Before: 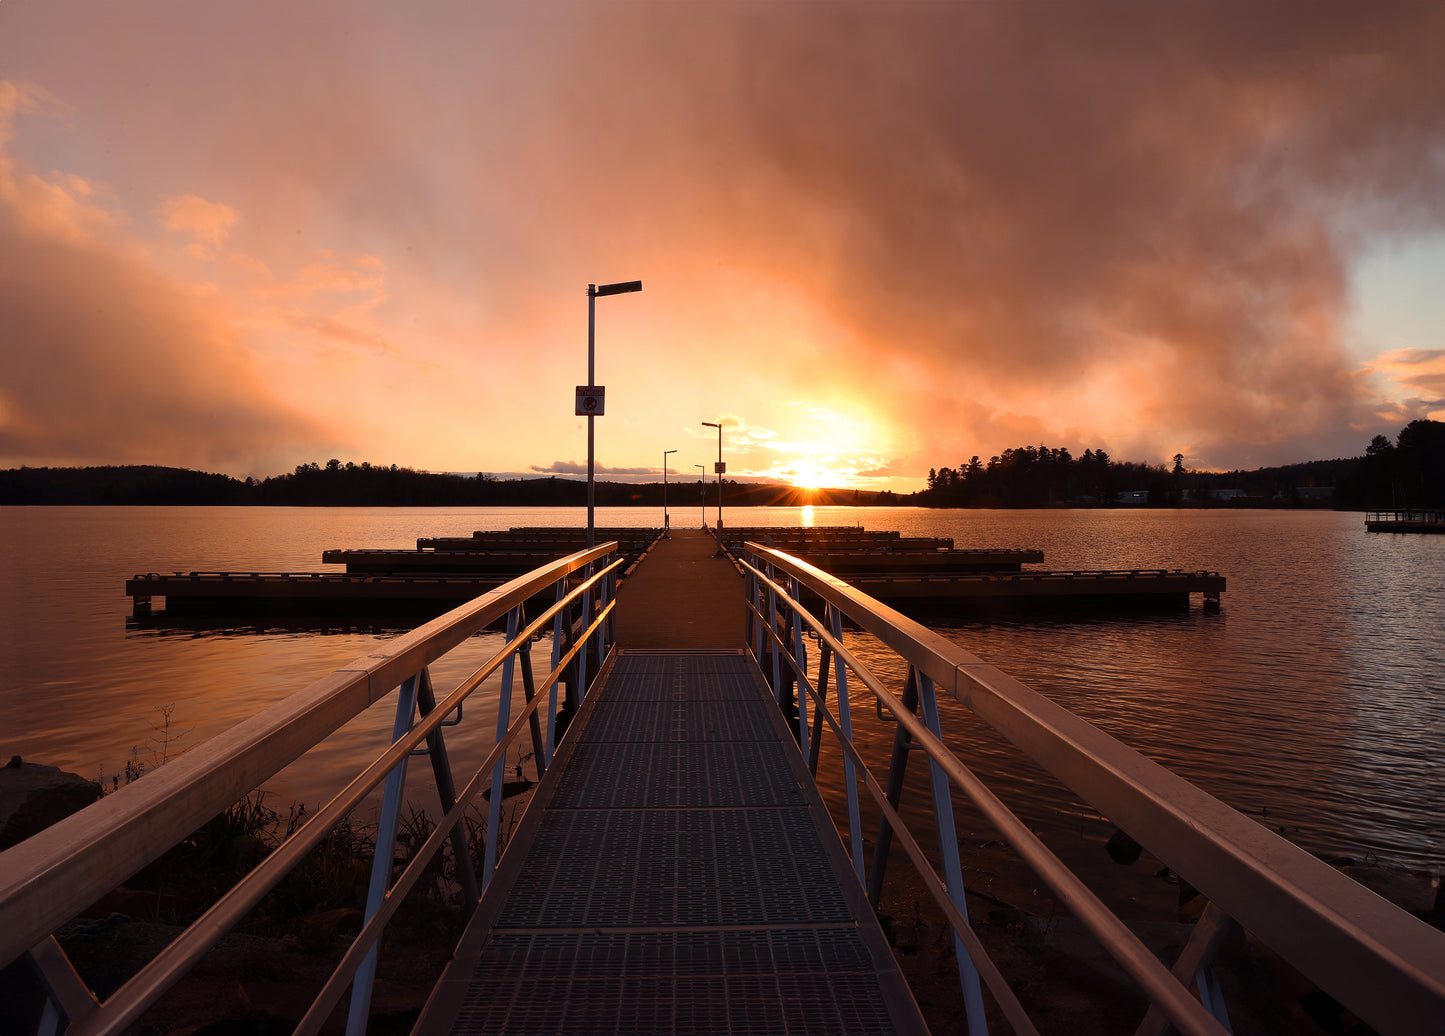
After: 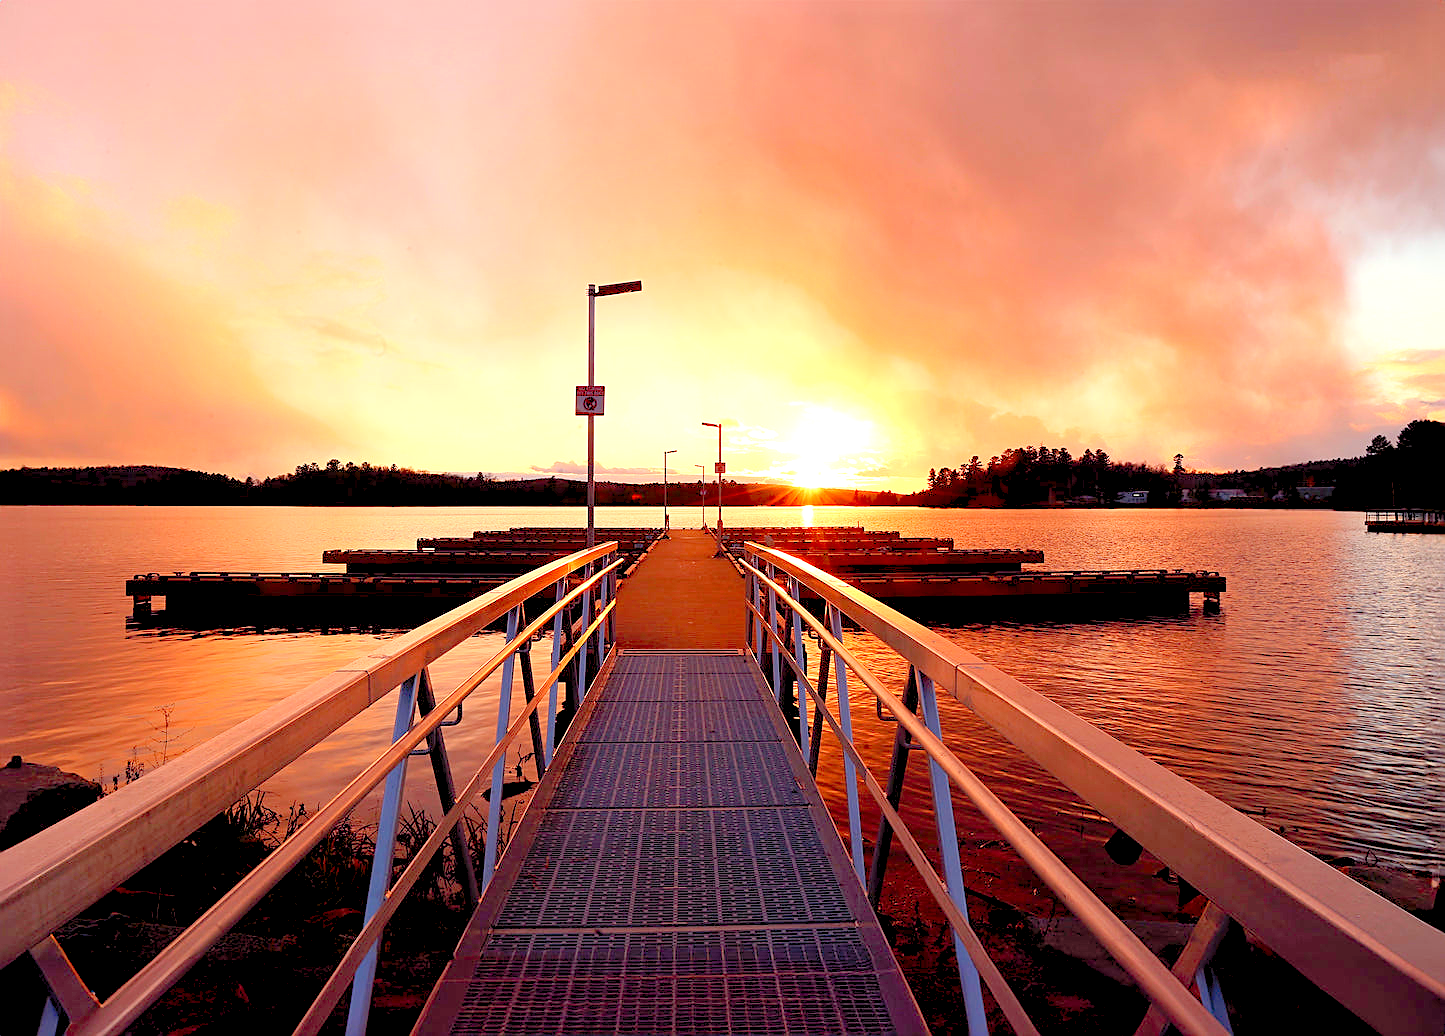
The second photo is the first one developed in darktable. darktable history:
exposure: black level correction 0.003, exposure 0.382 EV, compensate exposure bias true, compensate highlight preservation false
levels: black 0.02%, levels [0.008, 0.318, 0.836]
sharpen: on, module defaults
